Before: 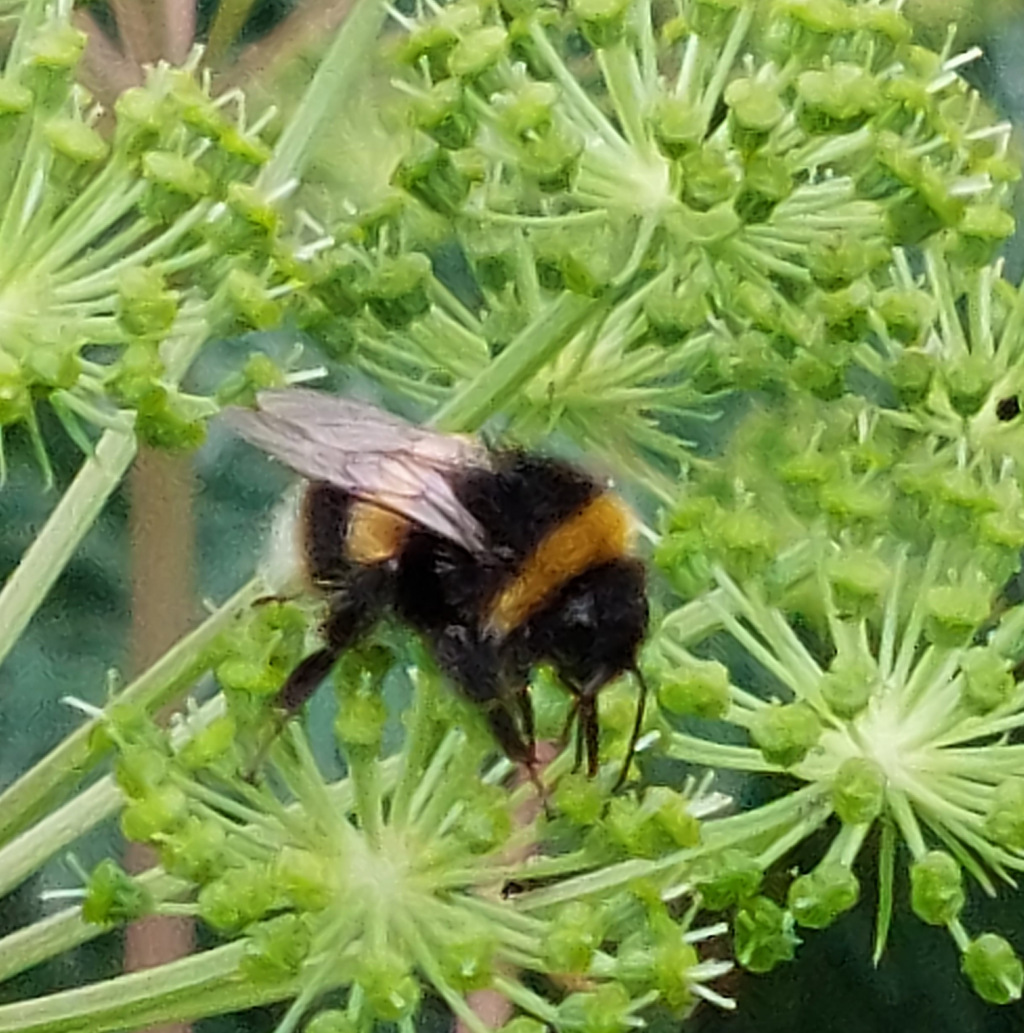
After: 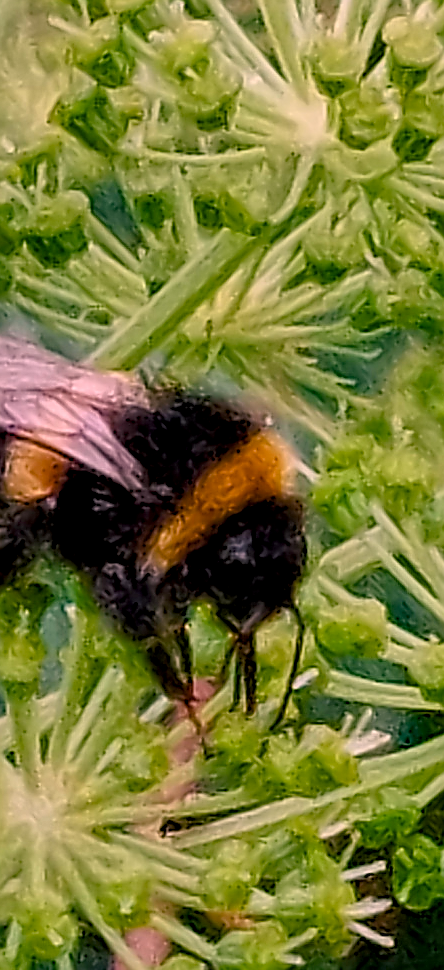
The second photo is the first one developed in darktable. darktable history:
sharpen: radius 1.4, amount 1.25, threshold 0.7
white balance: red 1.188, blue 1.11
crop: left 33.452%, top 6.025%, right 23.155%
local contrast: on, module defaults
global tonemap: drago (1, 100), detail 1
color balance rgb: shadows lift › chroma 2.79%, shadows lift › hue 190.66°, power › hue 171.85°, highlights gain › chroma 2.16%, highlights gain › hue 75.26°, global offset › luminance -0.51%, perceptual saturation grading › highlights -33.8%, perceptual saturation grading › mid-tones 14.98%, perceptual saturation grading › shadows 48.43%, perceptual brilliance grading › highlights 15.68%, perceptual brilliance grading › mid-tones 6.62%, perceptual brilliance grading › shadows -14.98%, global vibrance 11.32%, contrast 5.05%
